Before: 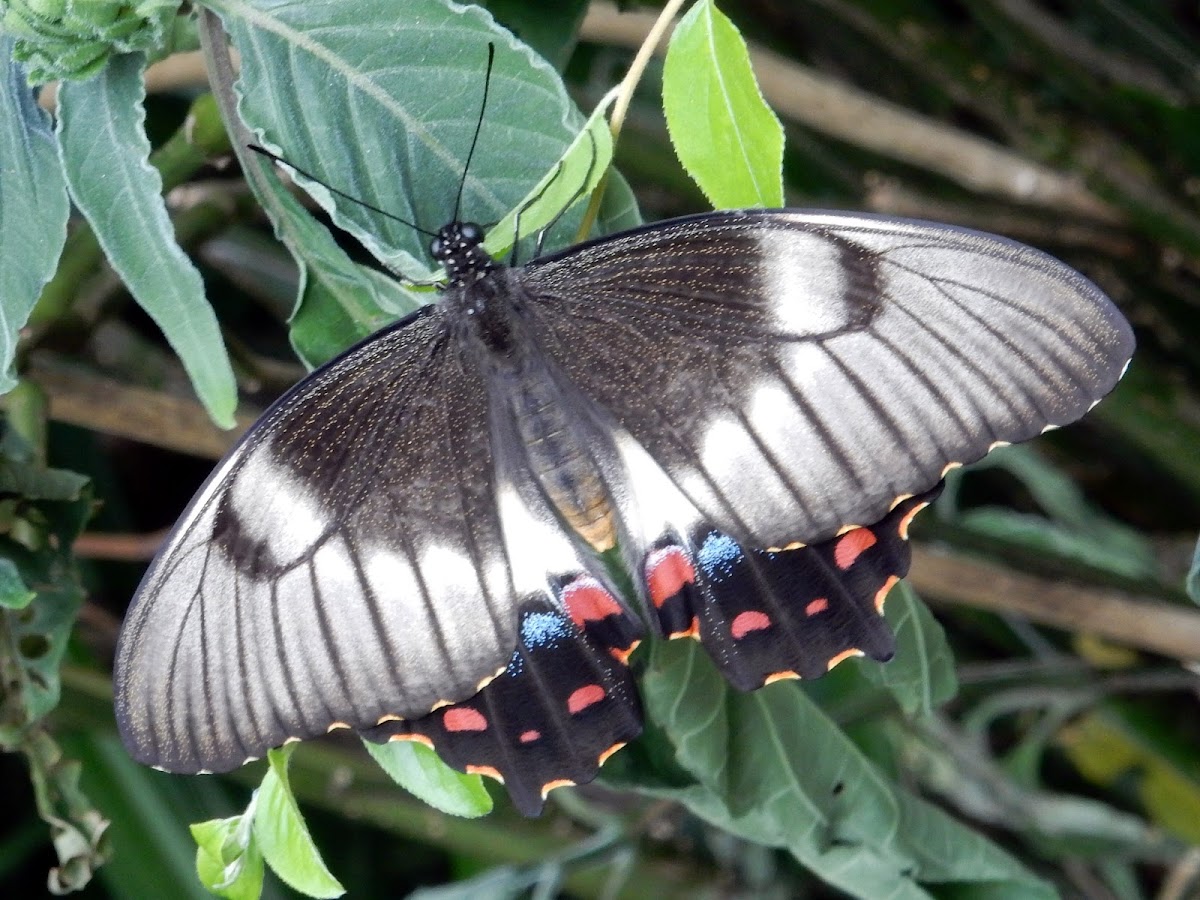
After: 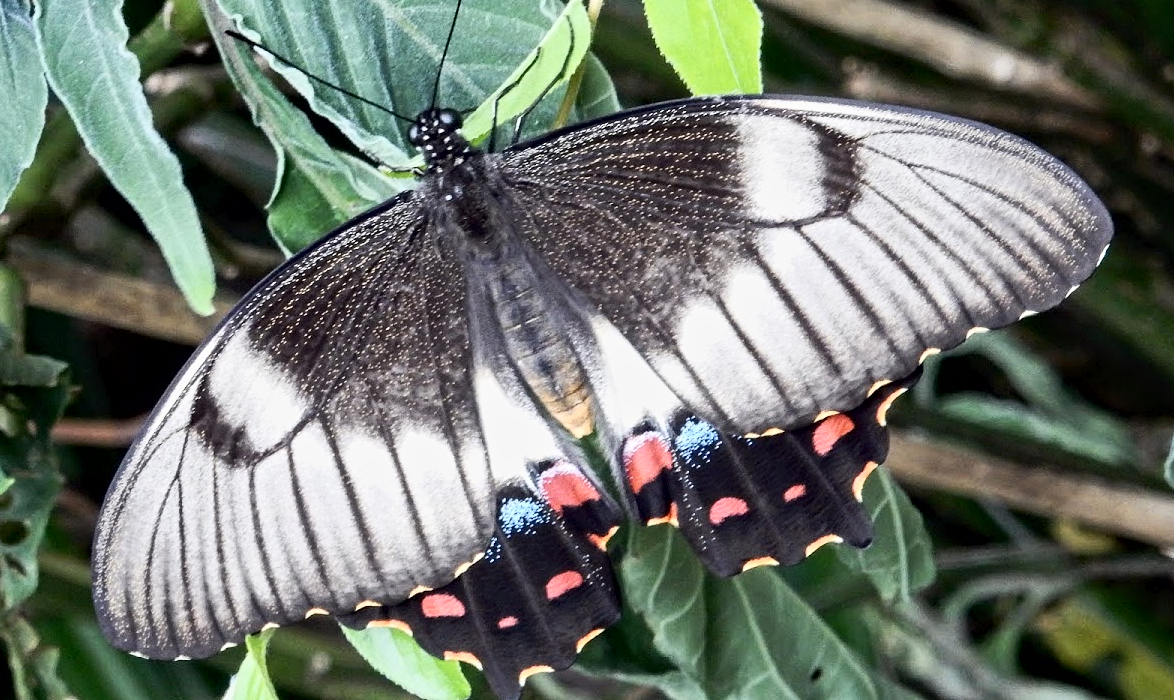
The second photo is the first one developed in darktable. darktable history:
contrast equalizer: octaves 7, y [[0.502, 0.517, 0.543, 0.576, 0.611, 0.631], [0.5 ×6], [0.5 ×6], [0 ×6], [0 ×6]]
crop and rotate: left 1.9%, top 12.726%, right 0.254%, bottom 9.496%
tone equalizer: -8 EV -0.001 EV, -7 EV 0.005 EV, -6 EV -0.015 EV, -5 EV 0.01 EV, -4 EV -0.027 EV, -3 EV 0.013 EV, -2 EV -0.092 EV, -1 EV -0.289 EV, +0 EV -0.595 EV, edges refinement/feathering 500, mask exposure compensation -1.57 EV, preserve details no
vignetting: fall-off start 116.49%, fall-off radius 58.69%, dithering 8-bit output
tone curve: curves: ch0 [(0, 0) (0.003, 0.011) (0.011, 0.019) (0.025, 0.03) (0.044, 0.045) (0.069, 0.061) (0.1, 0.085) (0.136, 0.119) (0.177, 0.159) (0.224, 0.205) (0.277, 0.261) (0.335, 0.329) (0.399, 0.407) (0.468, 0.508) (0.543, 0.606) (0.623, 0.71) (0.709, 0.815) (0.801, 0.903) (0.898, 0.957) (1, 1)], color space Lab, independent channels, preserve colors none
